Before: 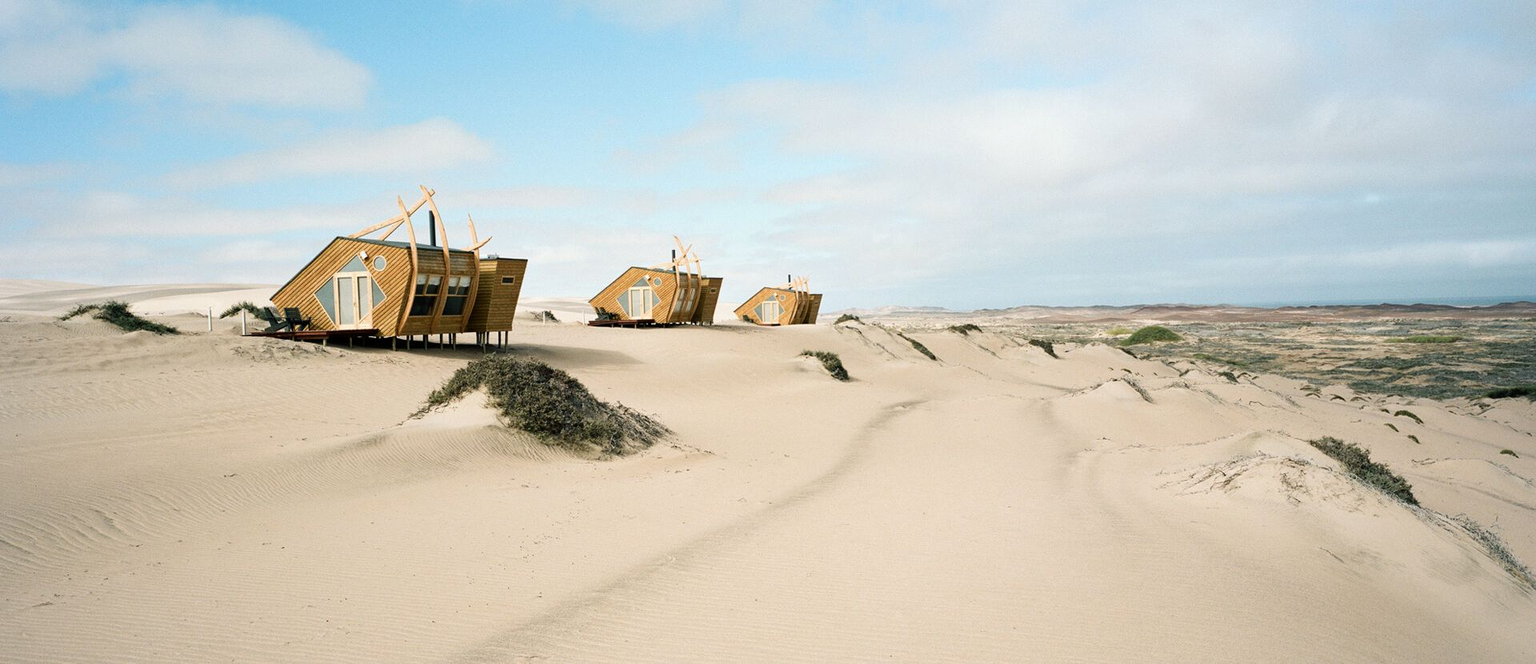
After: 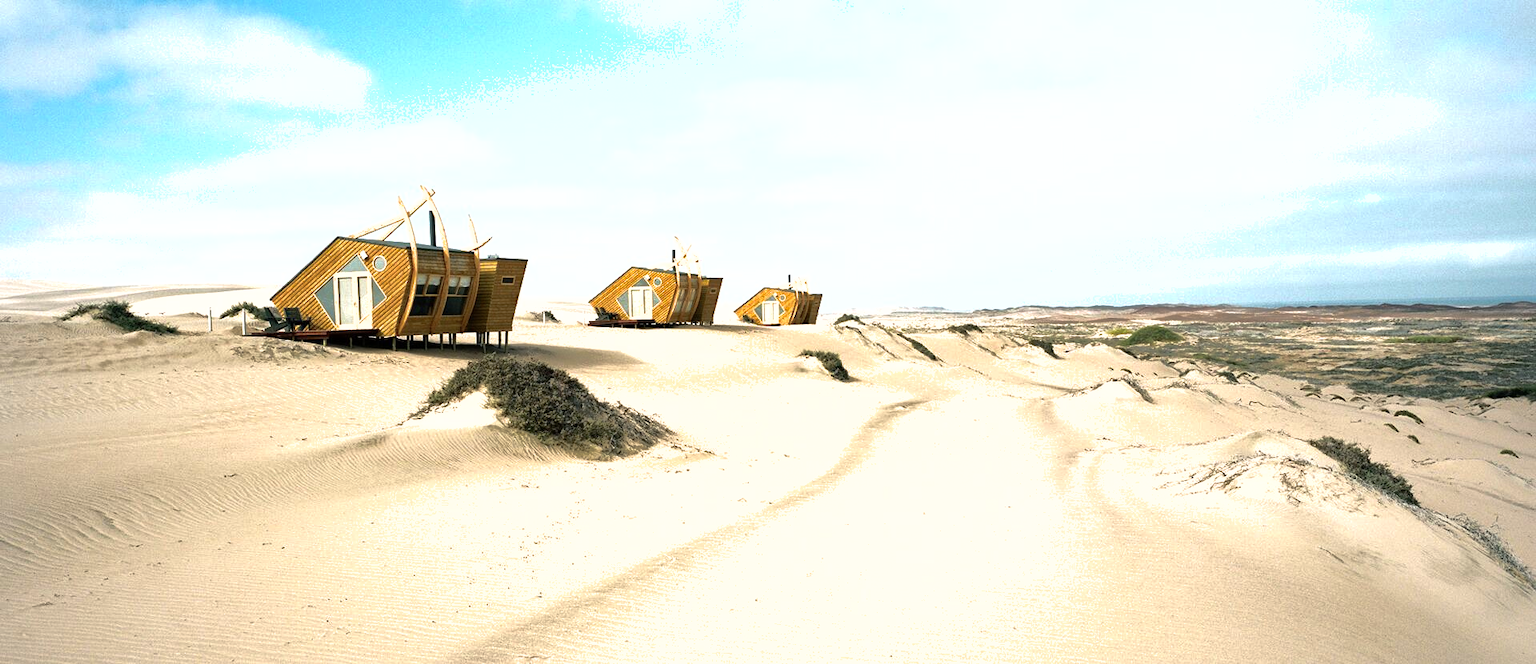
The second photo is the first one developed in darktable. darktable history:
shadows and highlights: on, module defaults
tone equalizer: -8 EV -0.75 EV, -7 EV -0.7 EV, -6 EV -0.6 EV, -5 EV -0.4 EV, -3 EV 0.4 EV, -2 EV 0.6 EV, -1 EV 0.7 EV, +0 EV 0.75 EV, edges refinement/feathering 500, mask exposure compensation -1.57 EV, preserve details no
contrast brightness saturation: contrast 0.05
